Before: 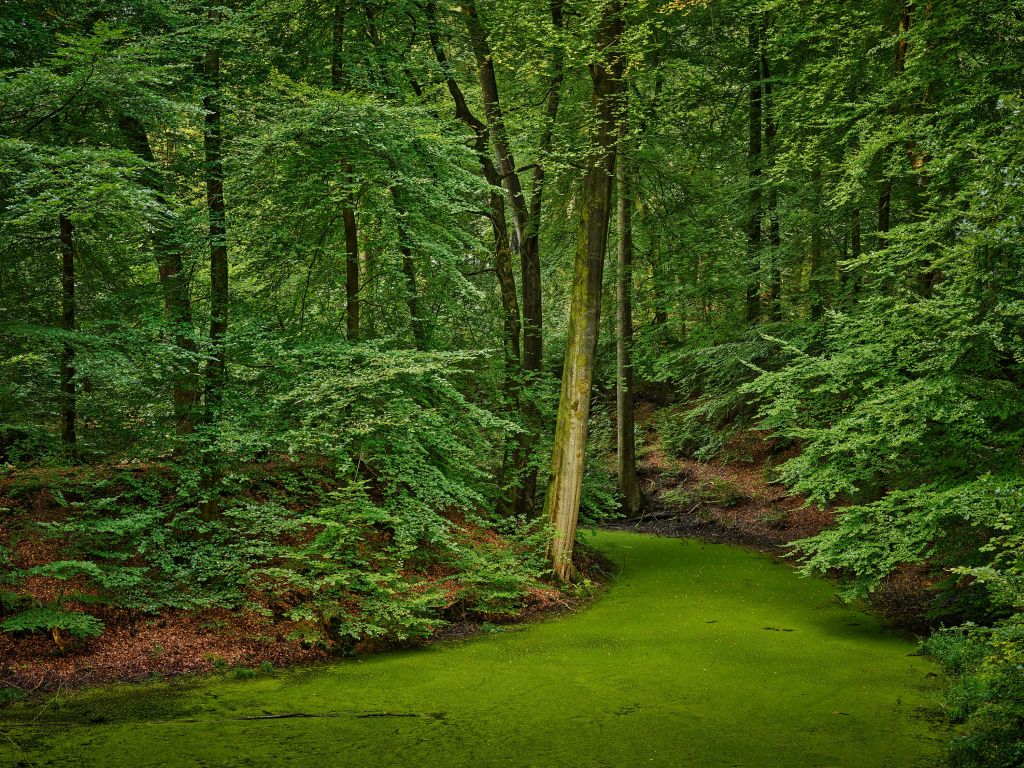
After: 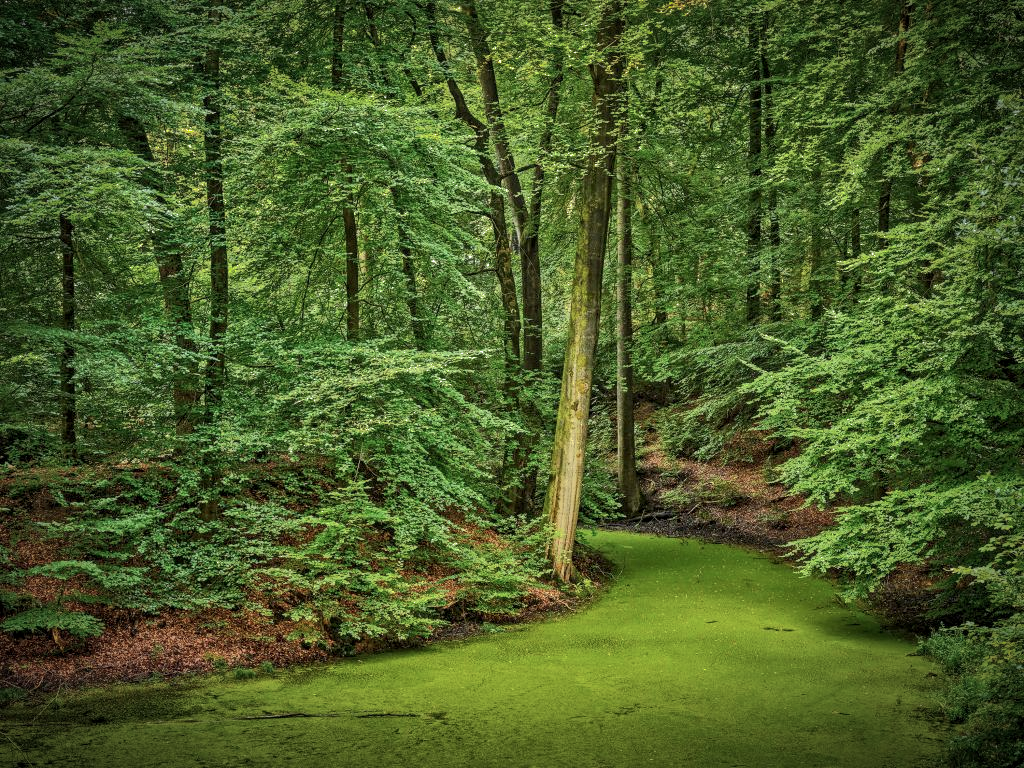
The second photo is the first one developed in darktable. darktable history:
exposure: exposure 0.655 EV, compensate highlight preservation false
color correction: highlights b* 0.008, saturation 0.859
local contrast: on, module defaults
shadows and highlights: shadows 24.92, highlights -70.4
vignetting: brightness -0.586, saturation -0.112, automatic ratio true
